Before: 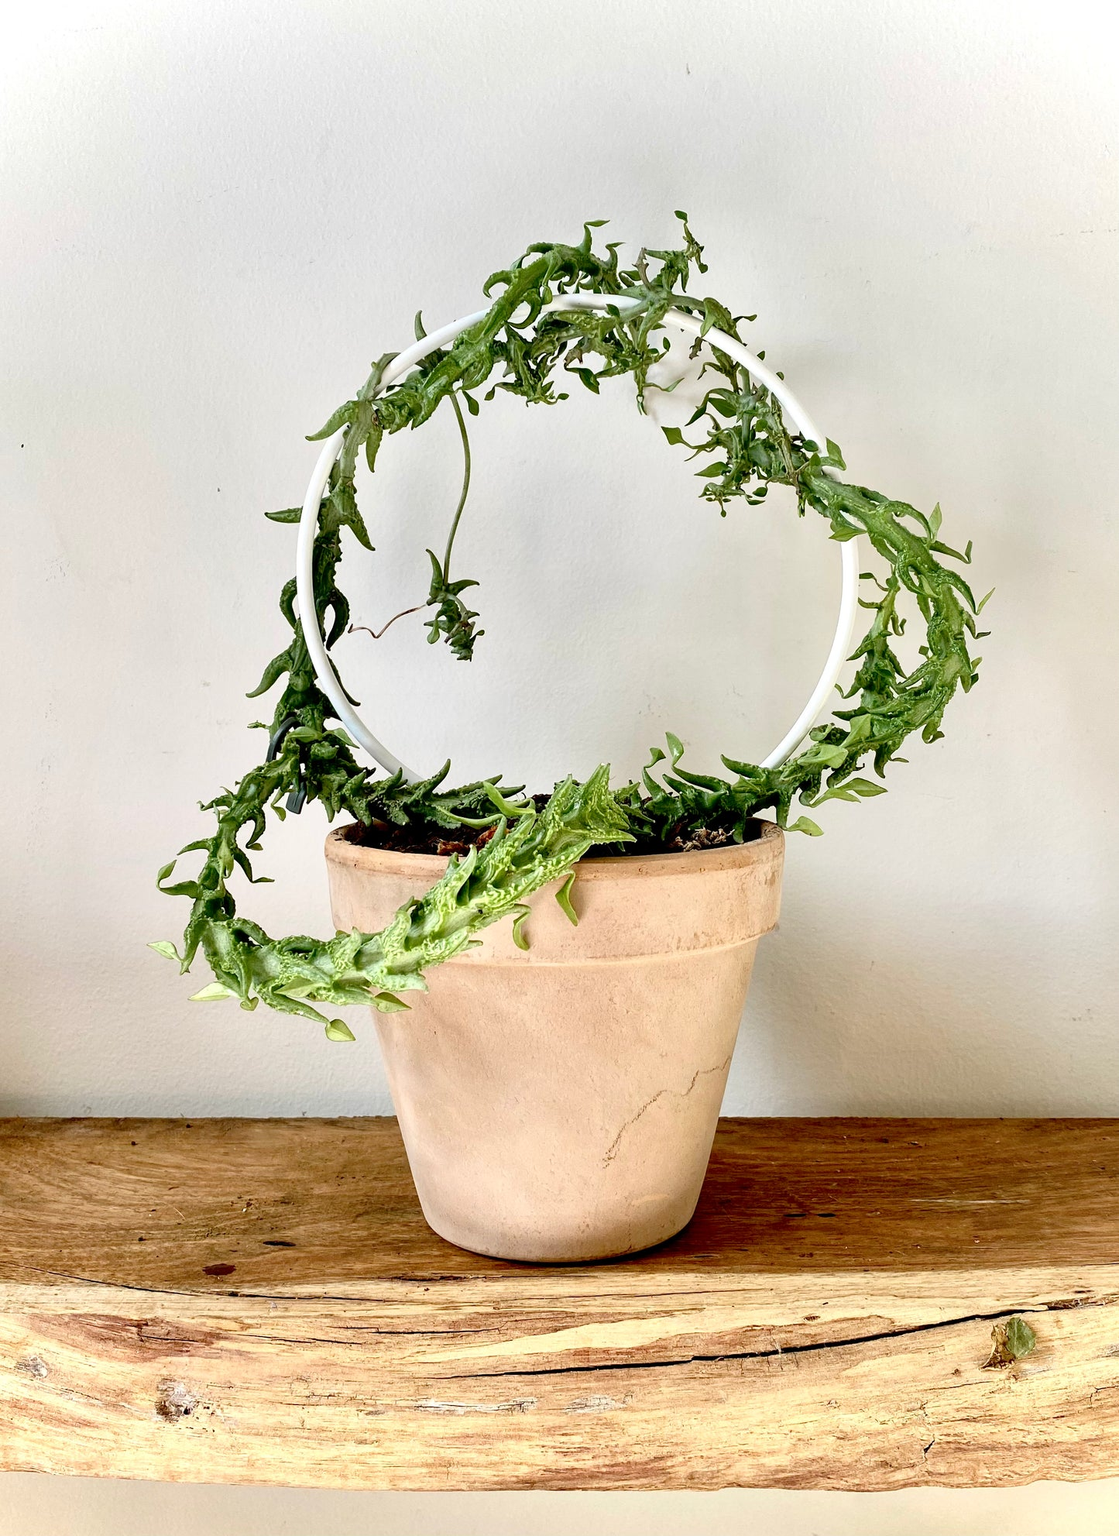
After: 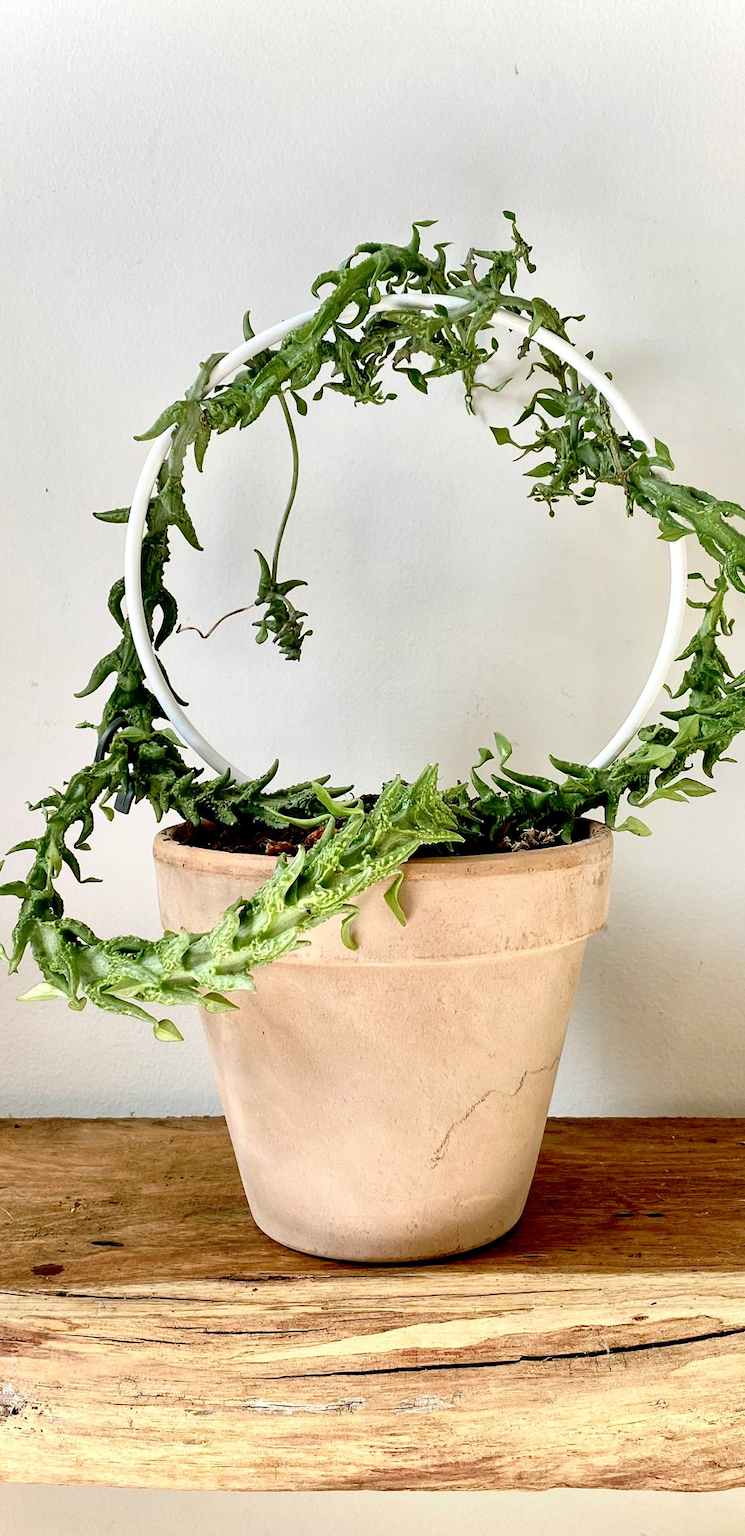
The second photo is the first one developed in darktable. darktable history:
crop: left 15.414%, right 17.896%
